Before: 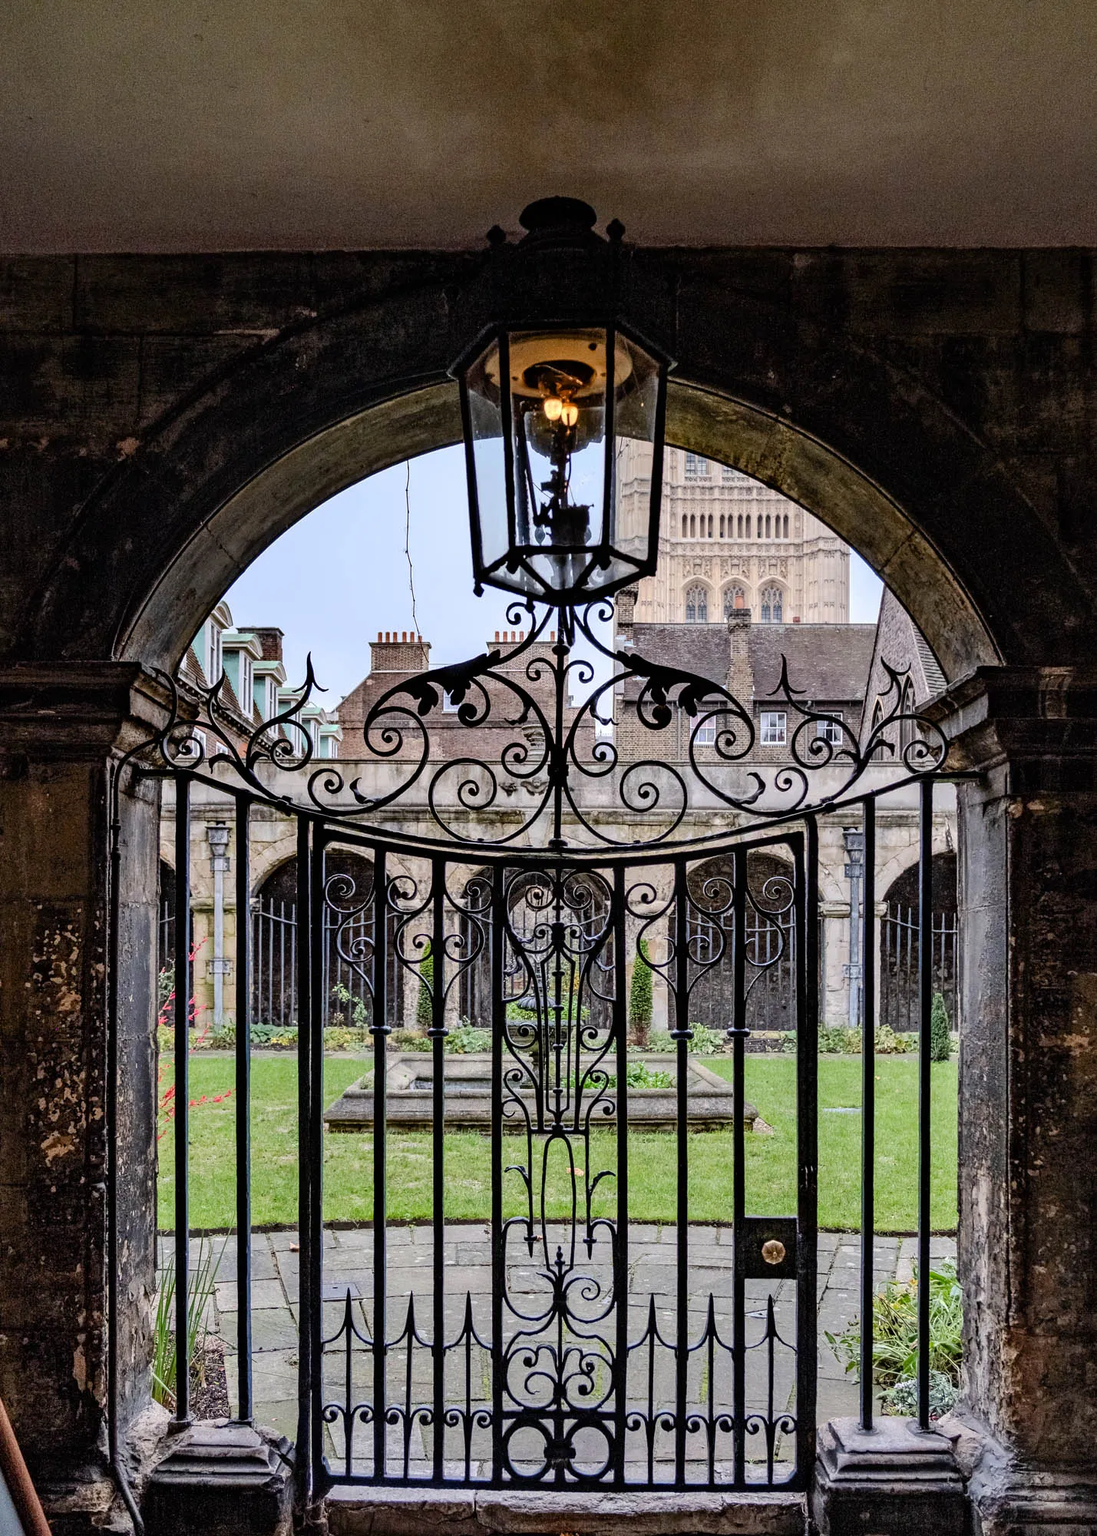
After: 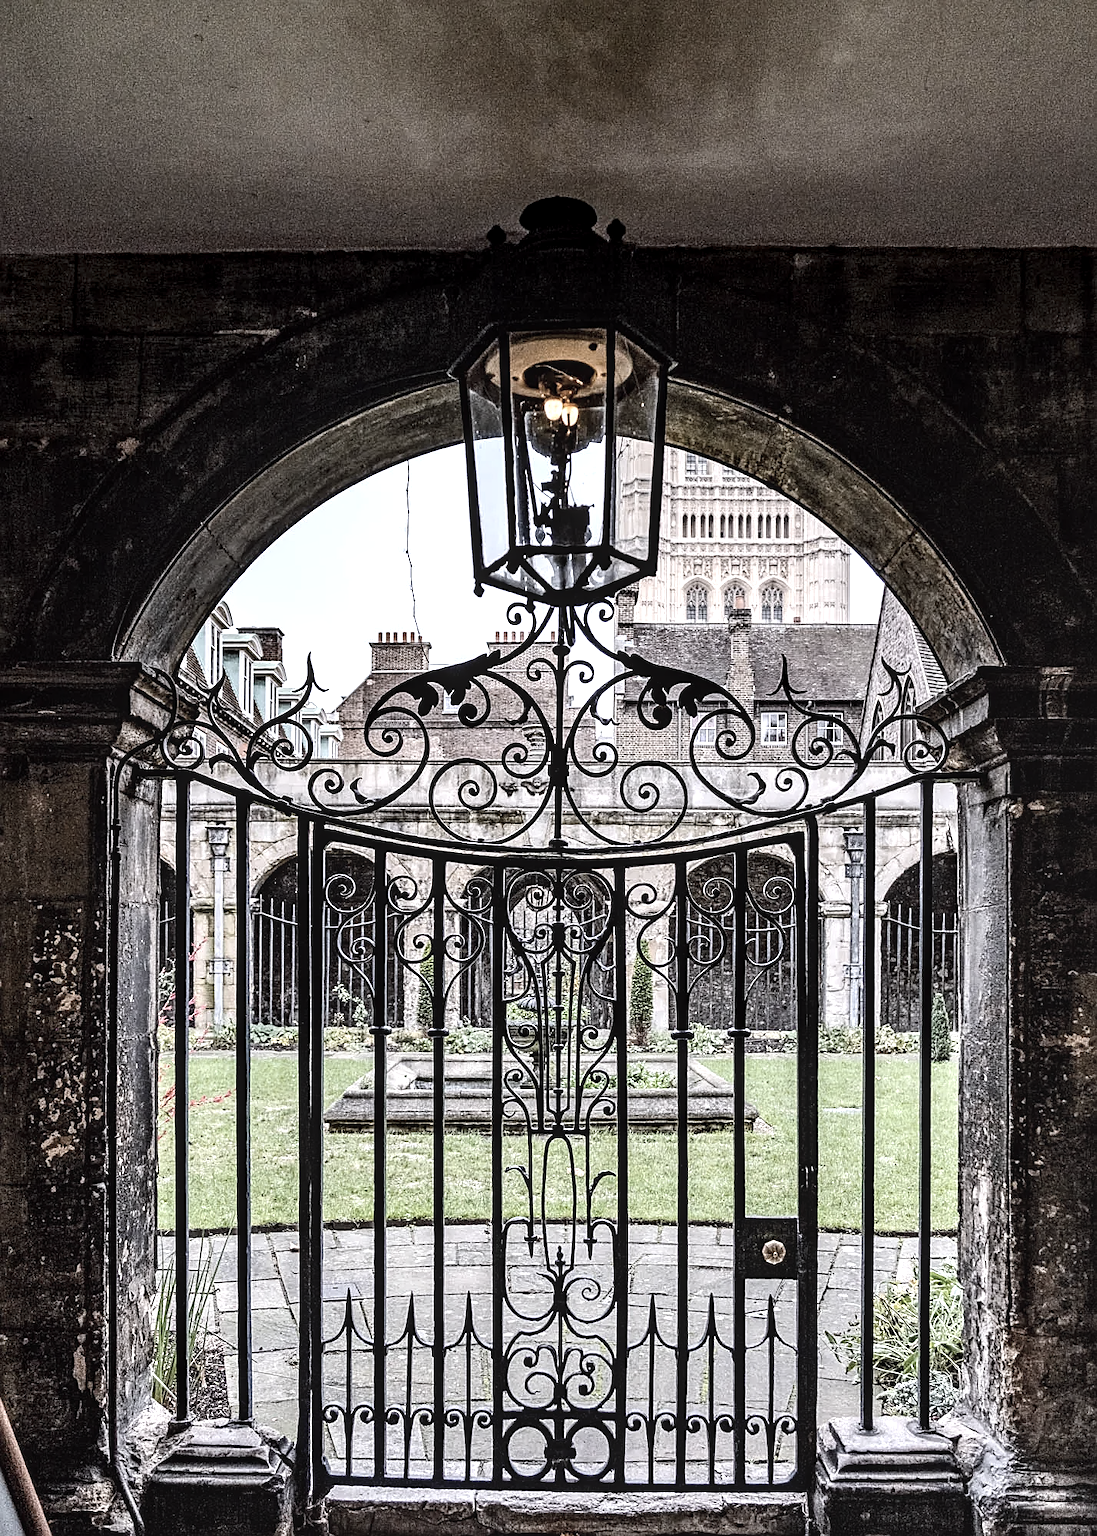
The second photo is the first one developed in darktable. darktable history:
contrast brightness saturation: contrast 0.13, brightness -0.05, saturation 0.16
color correction: saturation 0.3
exposure: black level correction 0, exposure 0.7 EV, compensate highlight preservation false
color balance: lift [1, 1, 0.999, 1.001], gamma [1, 1.003, 1.005, 0.995], gain [1, 0.992, 0.988, 1.012], contrast 5%, output saturation 110%
sharpen: on, module defaults
local contrast: on, module defaults
rotate and perspective: automatic cropping off
white balance: red 1.004, blue 1.024
